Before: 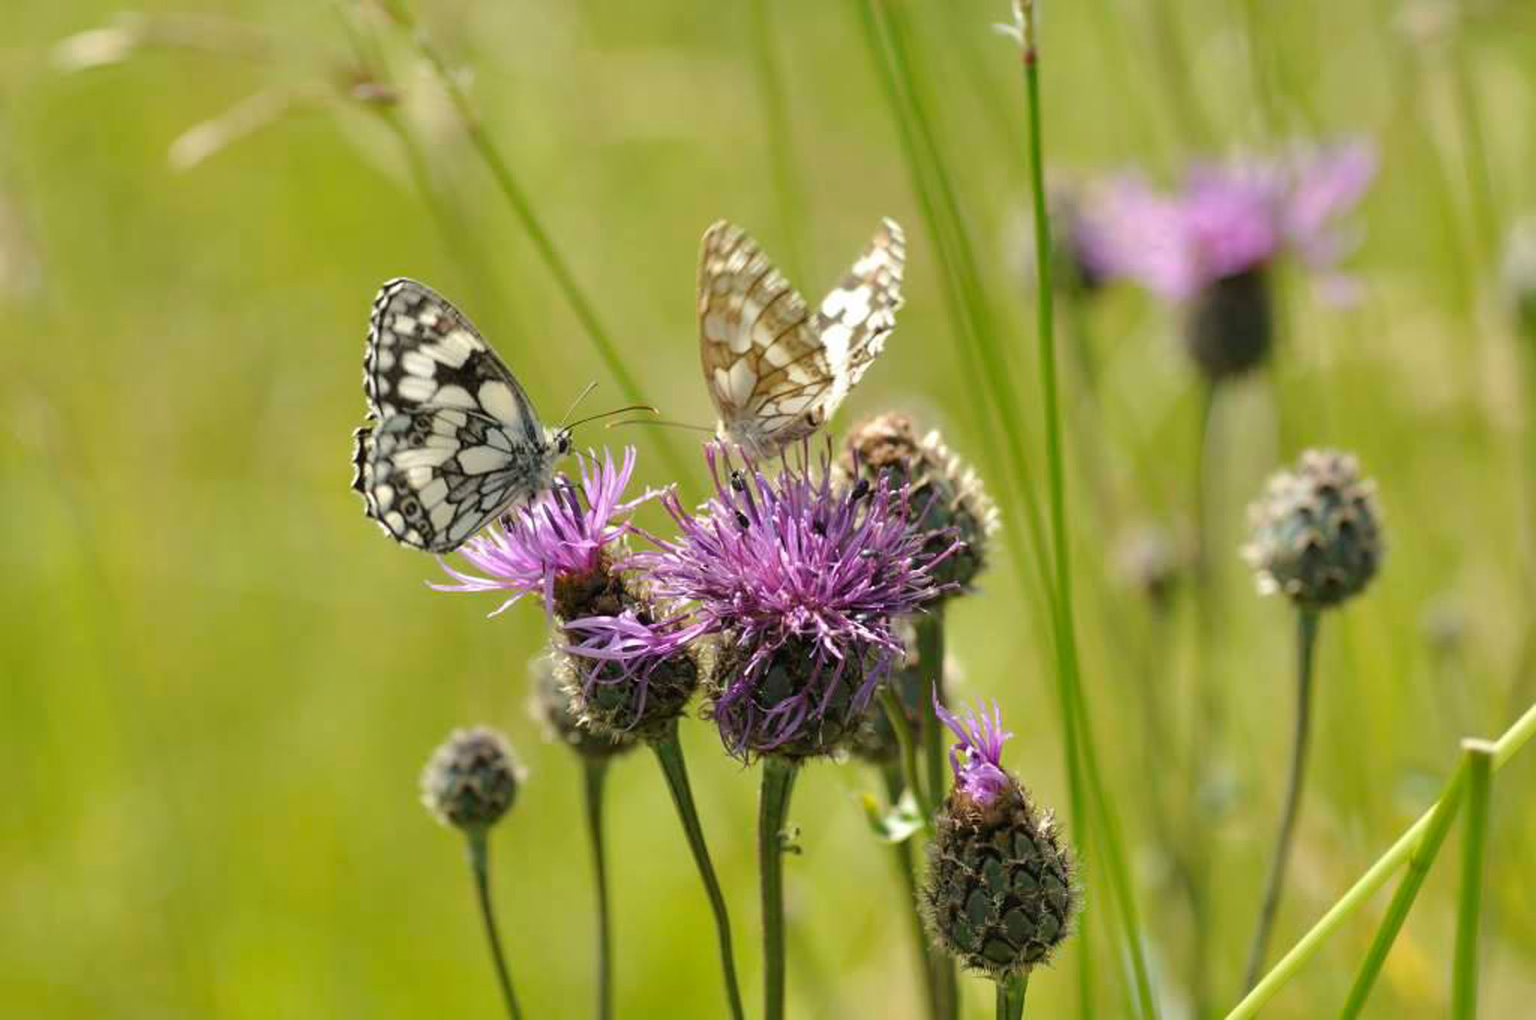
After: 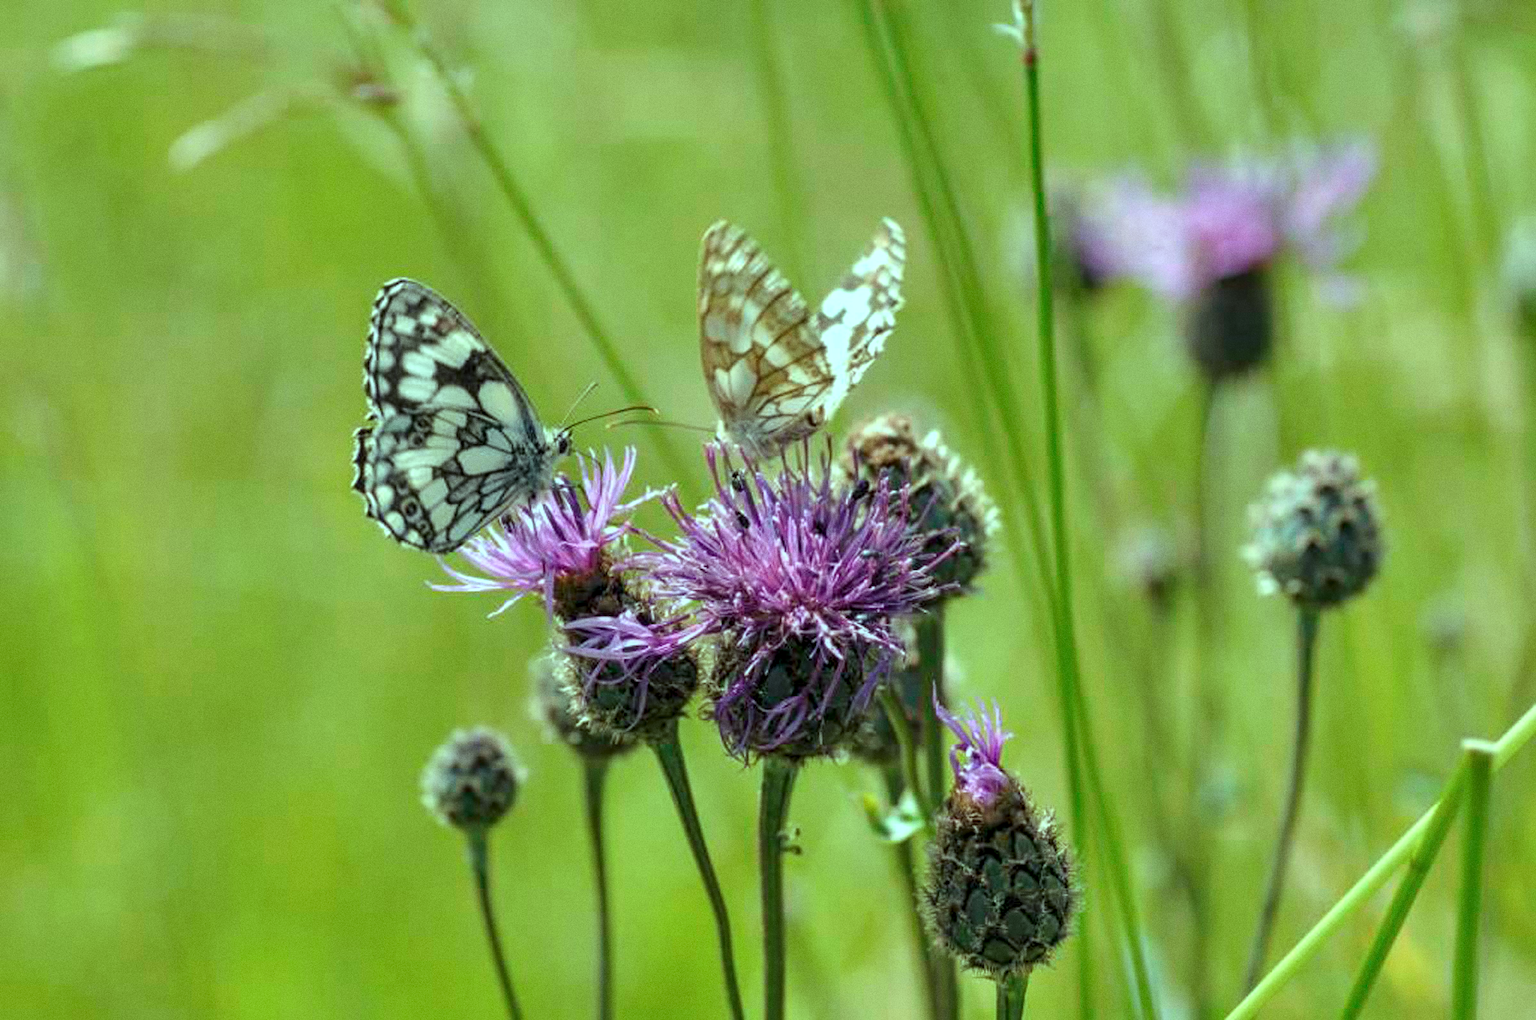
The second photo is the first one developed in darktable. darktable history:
grain: coarseness 0.09 ISO
local contrast: on, module defaults
color balance rgb: shadows lift › chroma 7.23%, shadows lift › hue 246.48°, highlights gain › chroma 5.38%, highlights gain › hue 196.93°, white fulcrum 1 EV
